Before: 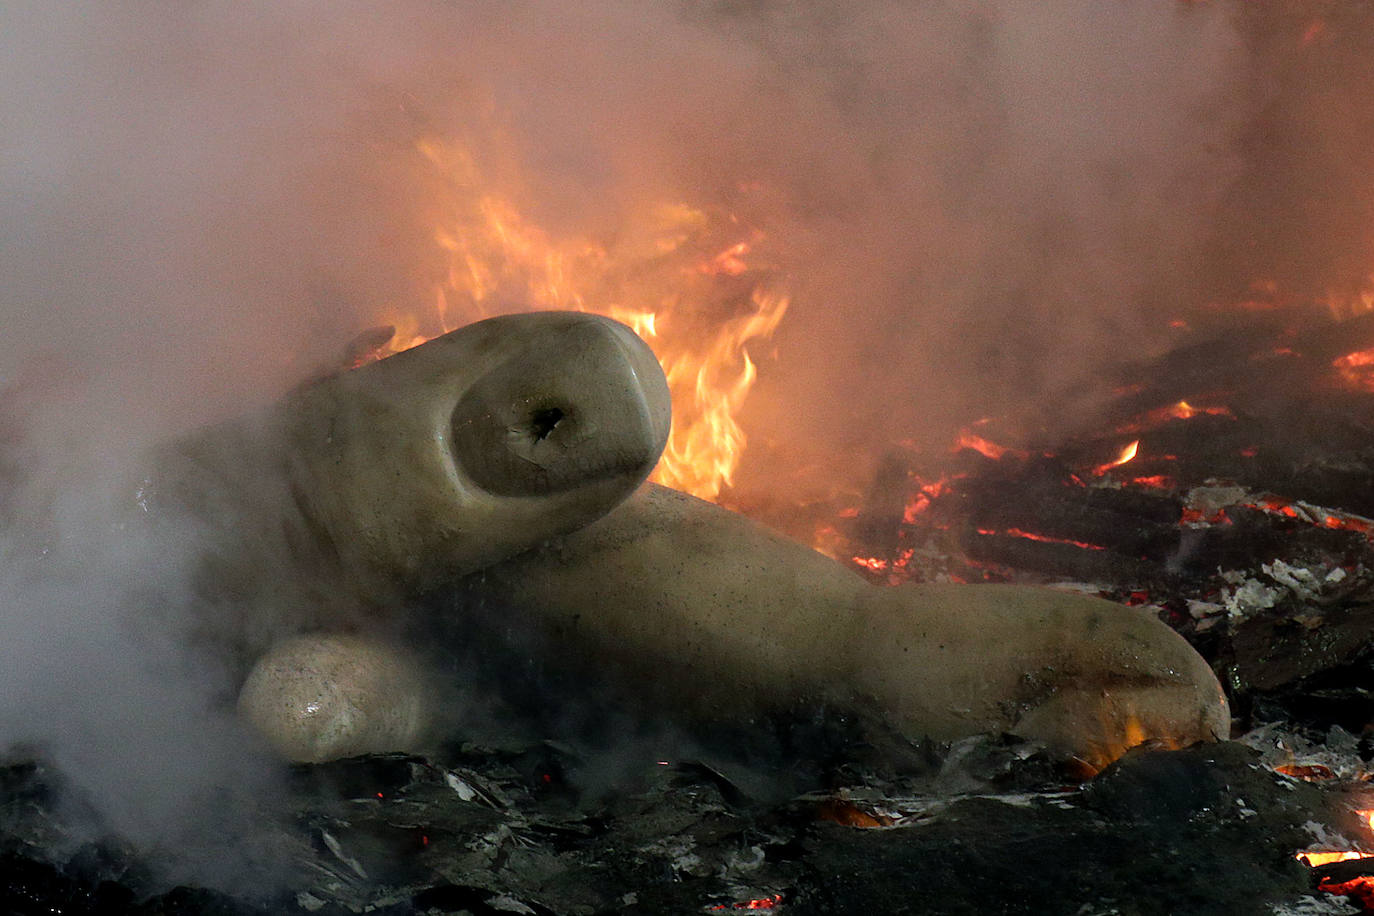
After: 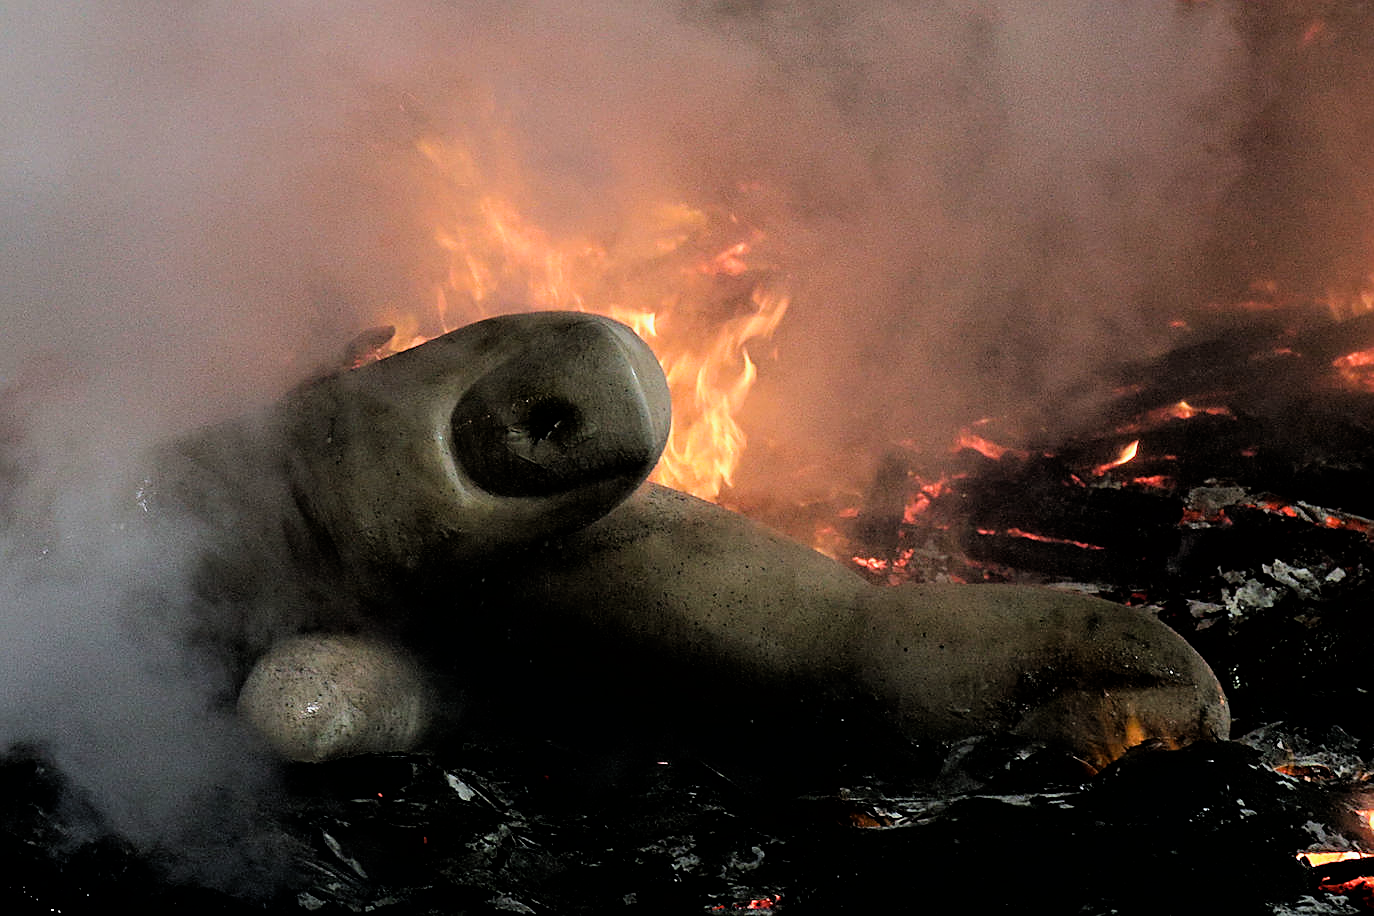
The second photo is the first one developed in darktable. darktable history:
sharpen: on, module defaults
filmic rgb: black relative exposure -4.03 EV, white relative exposure 2.98 EV, threshold 5.97 EV, hardness 3.01, contrast 1.411, enable highlight reconstruction true
